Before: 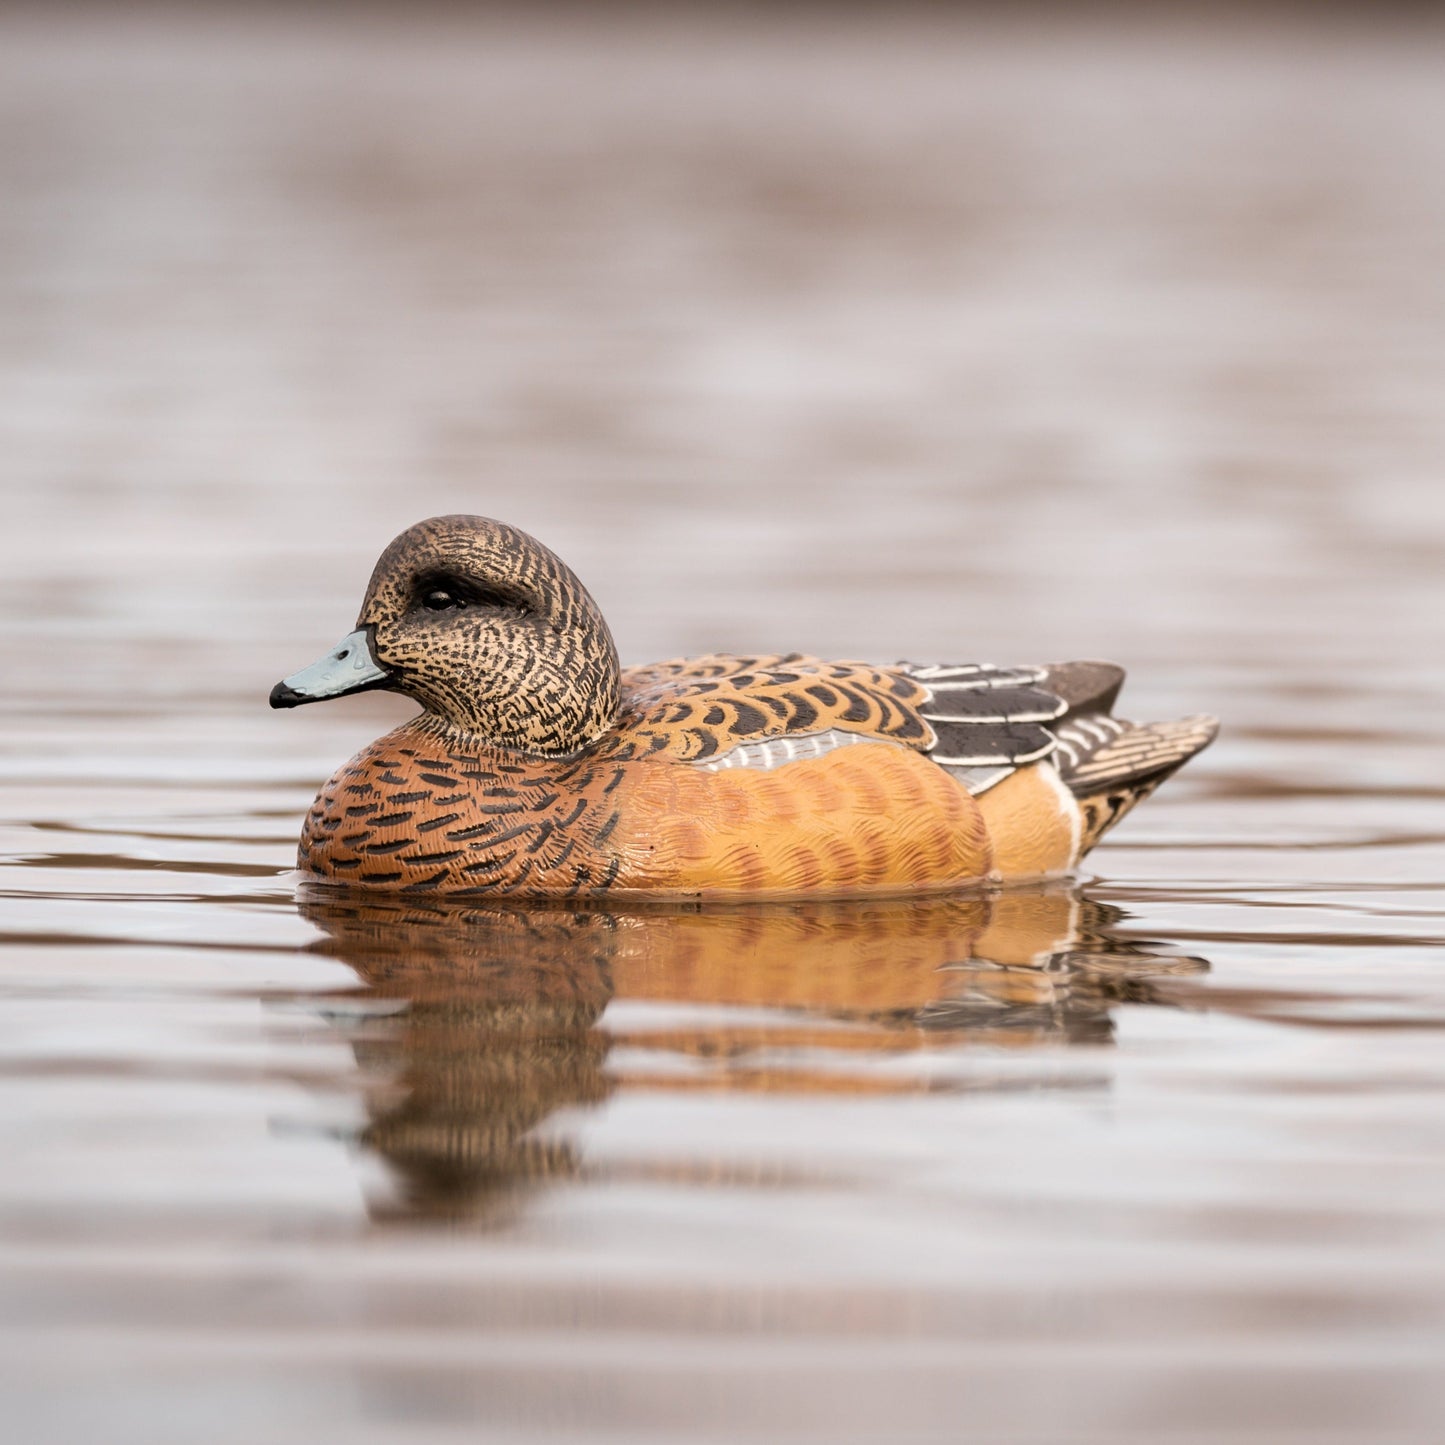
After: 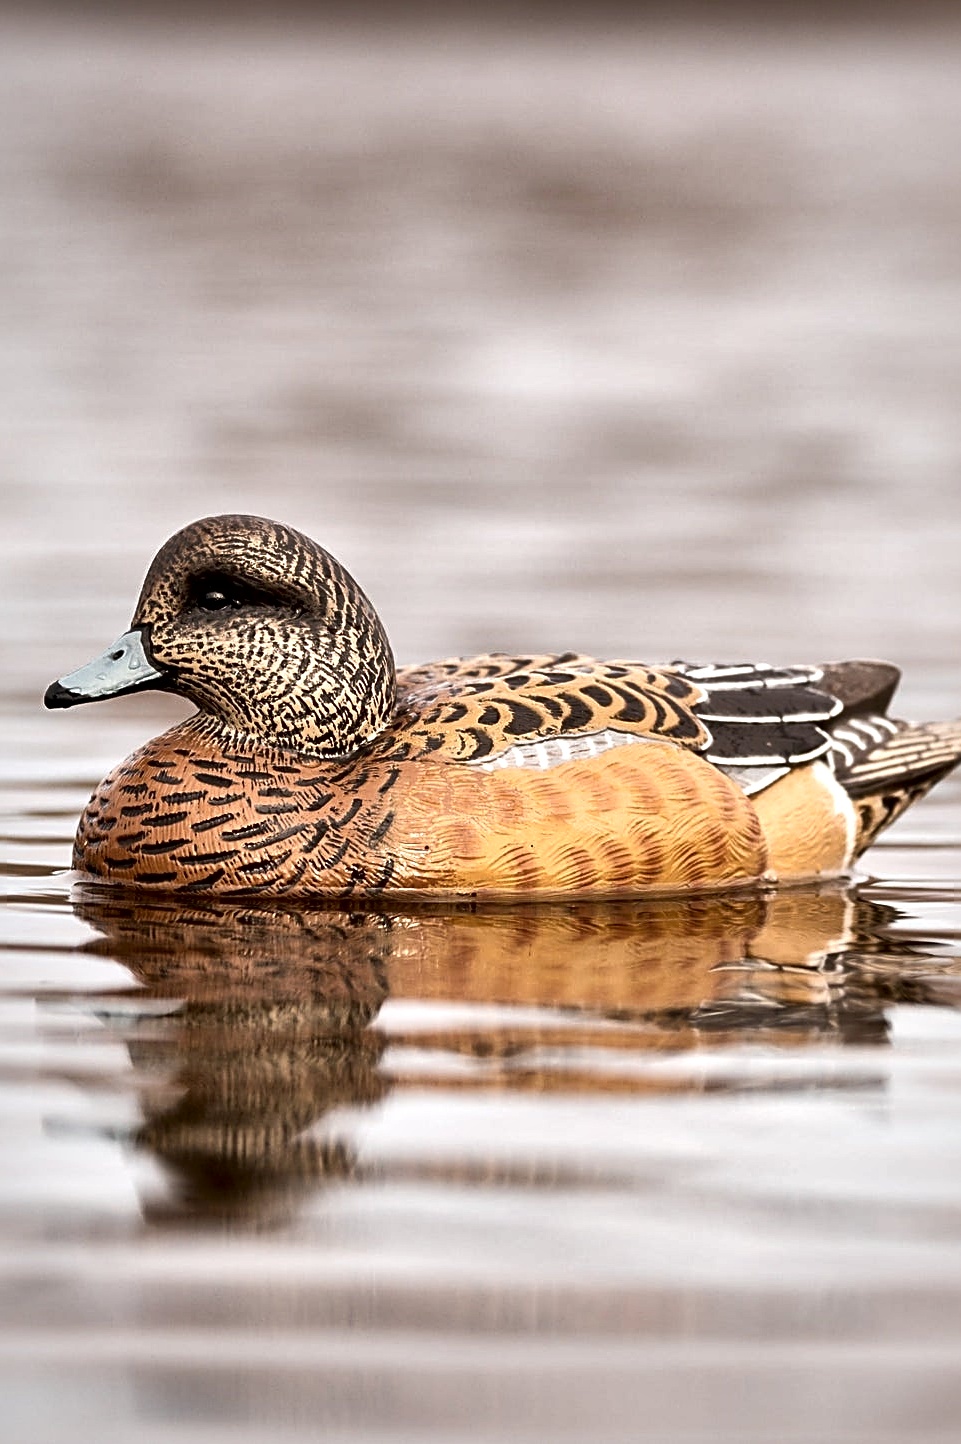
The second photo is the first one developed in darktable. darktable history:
crop and rotate: left 15.625%, right 17.809%
sharpen: radius 2.532, amount 0.622
local contrast: mode bilateral grid, contrast 45, coarseness 69, detail 214%, midtone range 0.2
